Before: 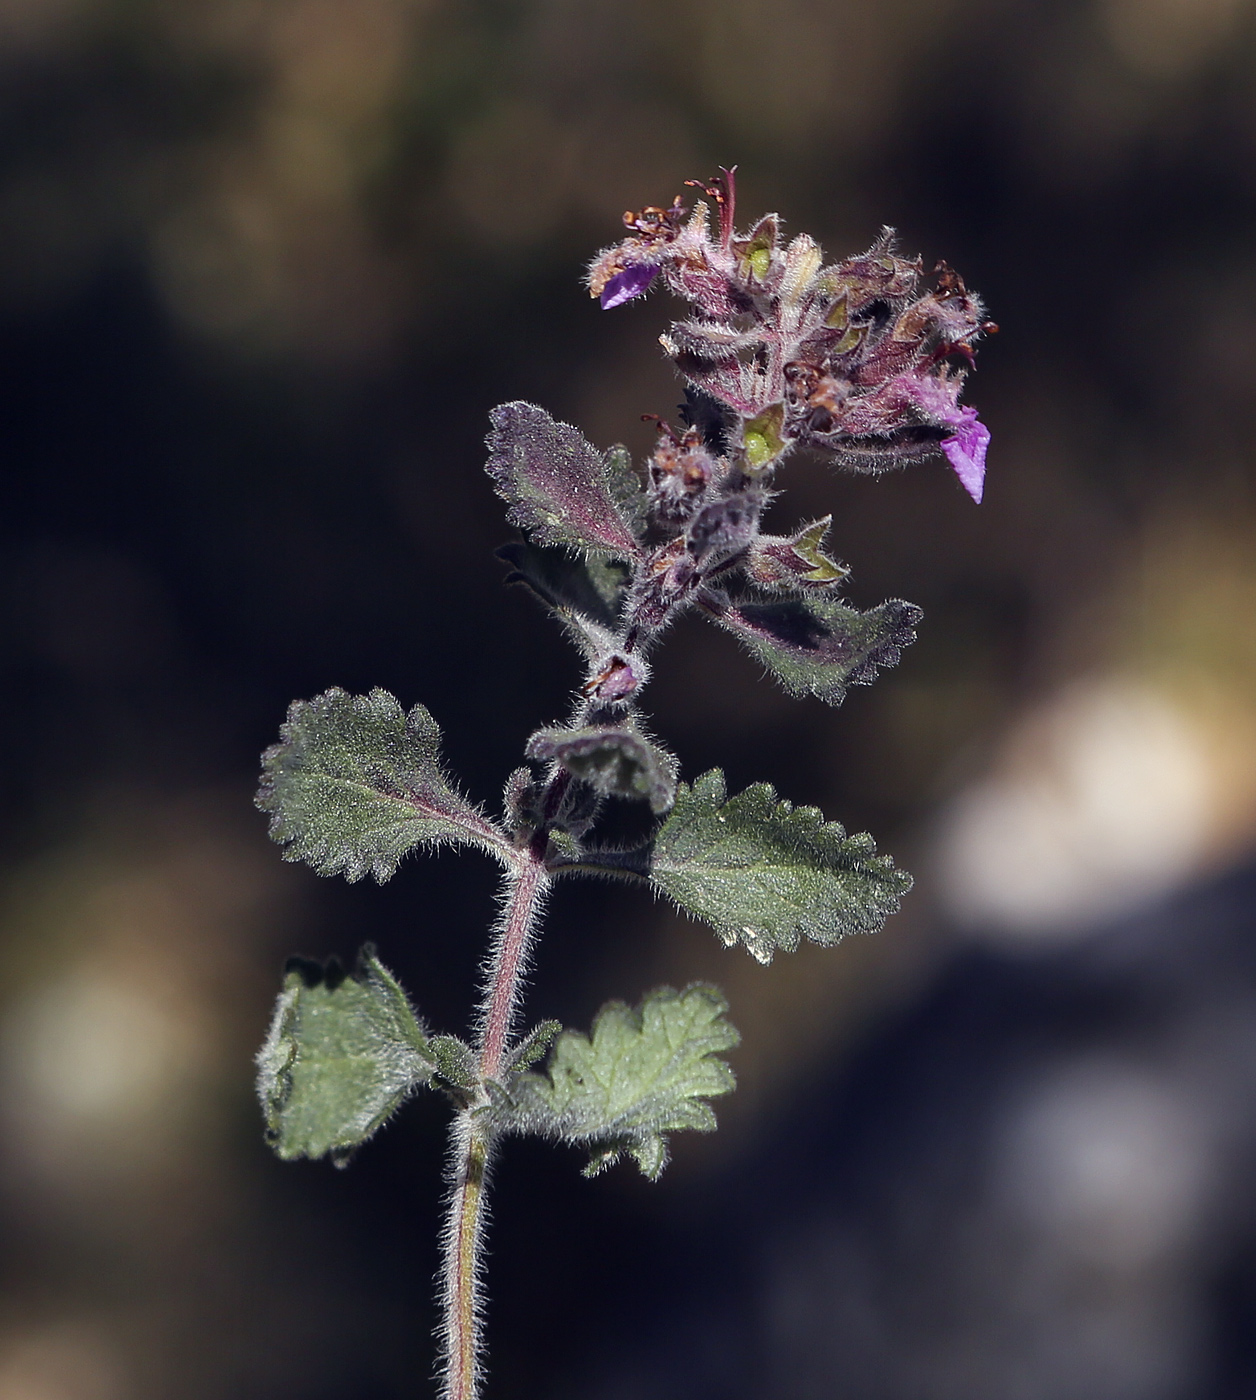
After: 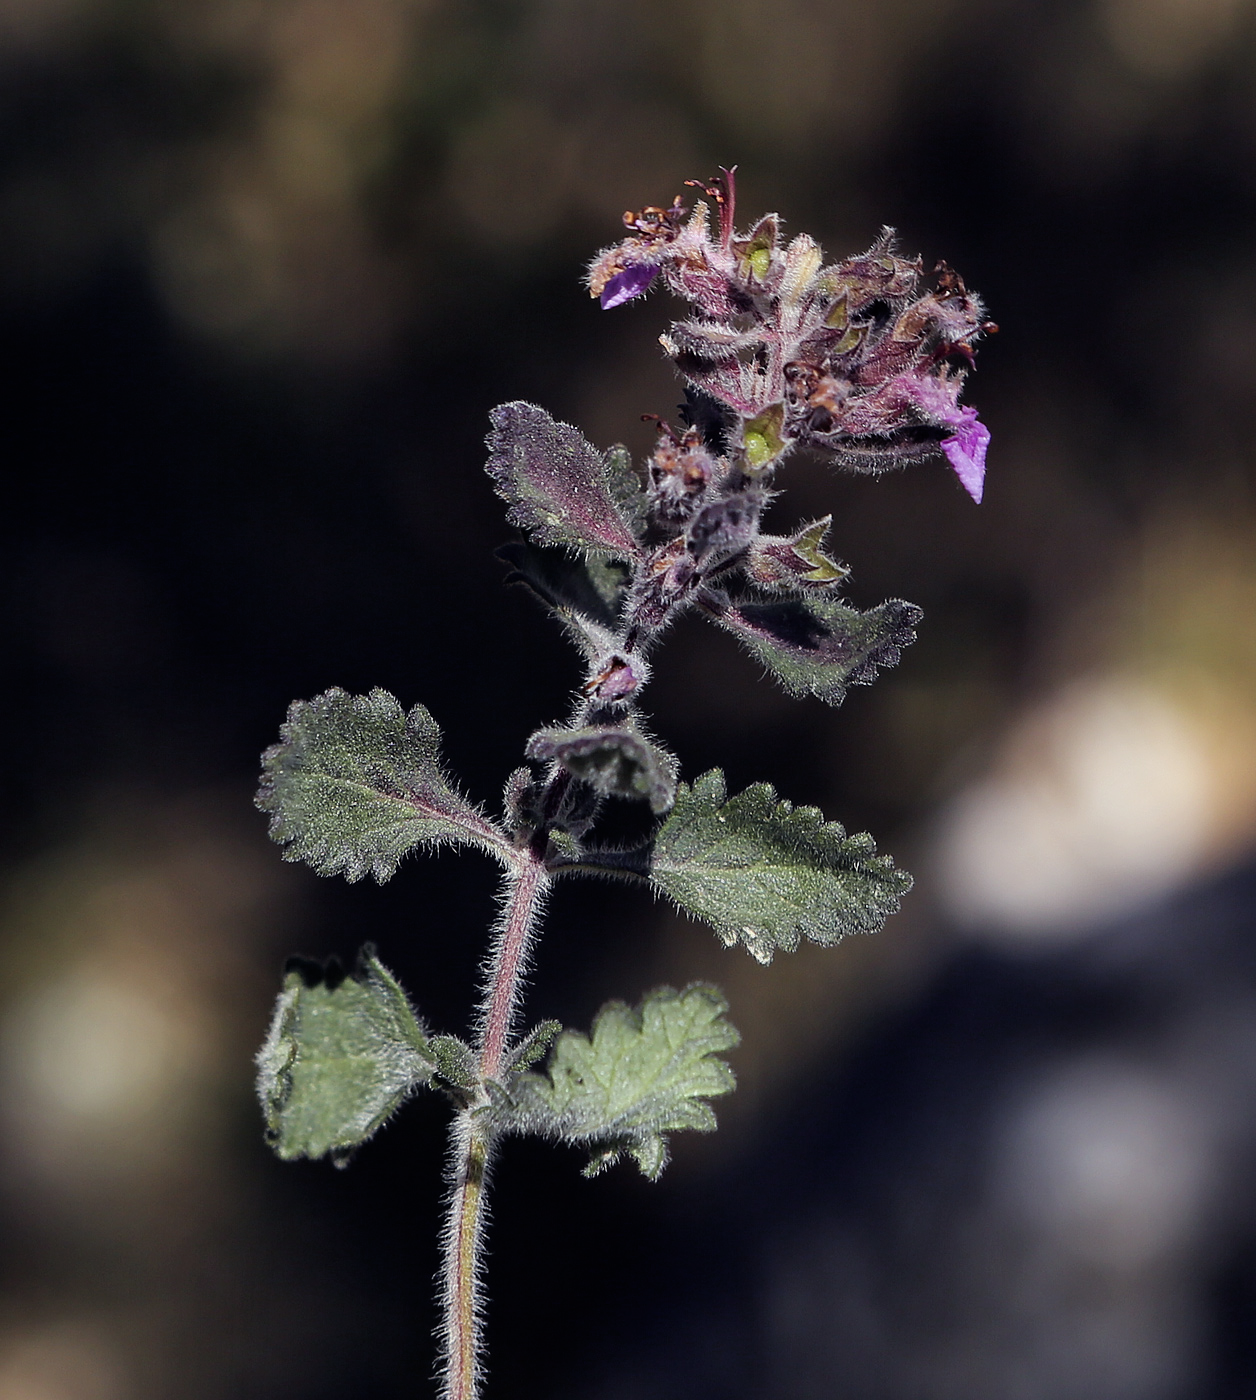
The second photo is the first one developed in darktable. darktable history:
filmic rgb: middle gray luminance 18.3%, black relative exposure -11.45 EV, white relative exposure 2.58 EV, target black luminance 0%, hardness 8.35, latitude 98.3%, contrast 1.079, shadows ↔ highlights balance 0.479%, color science v4 (2020)
